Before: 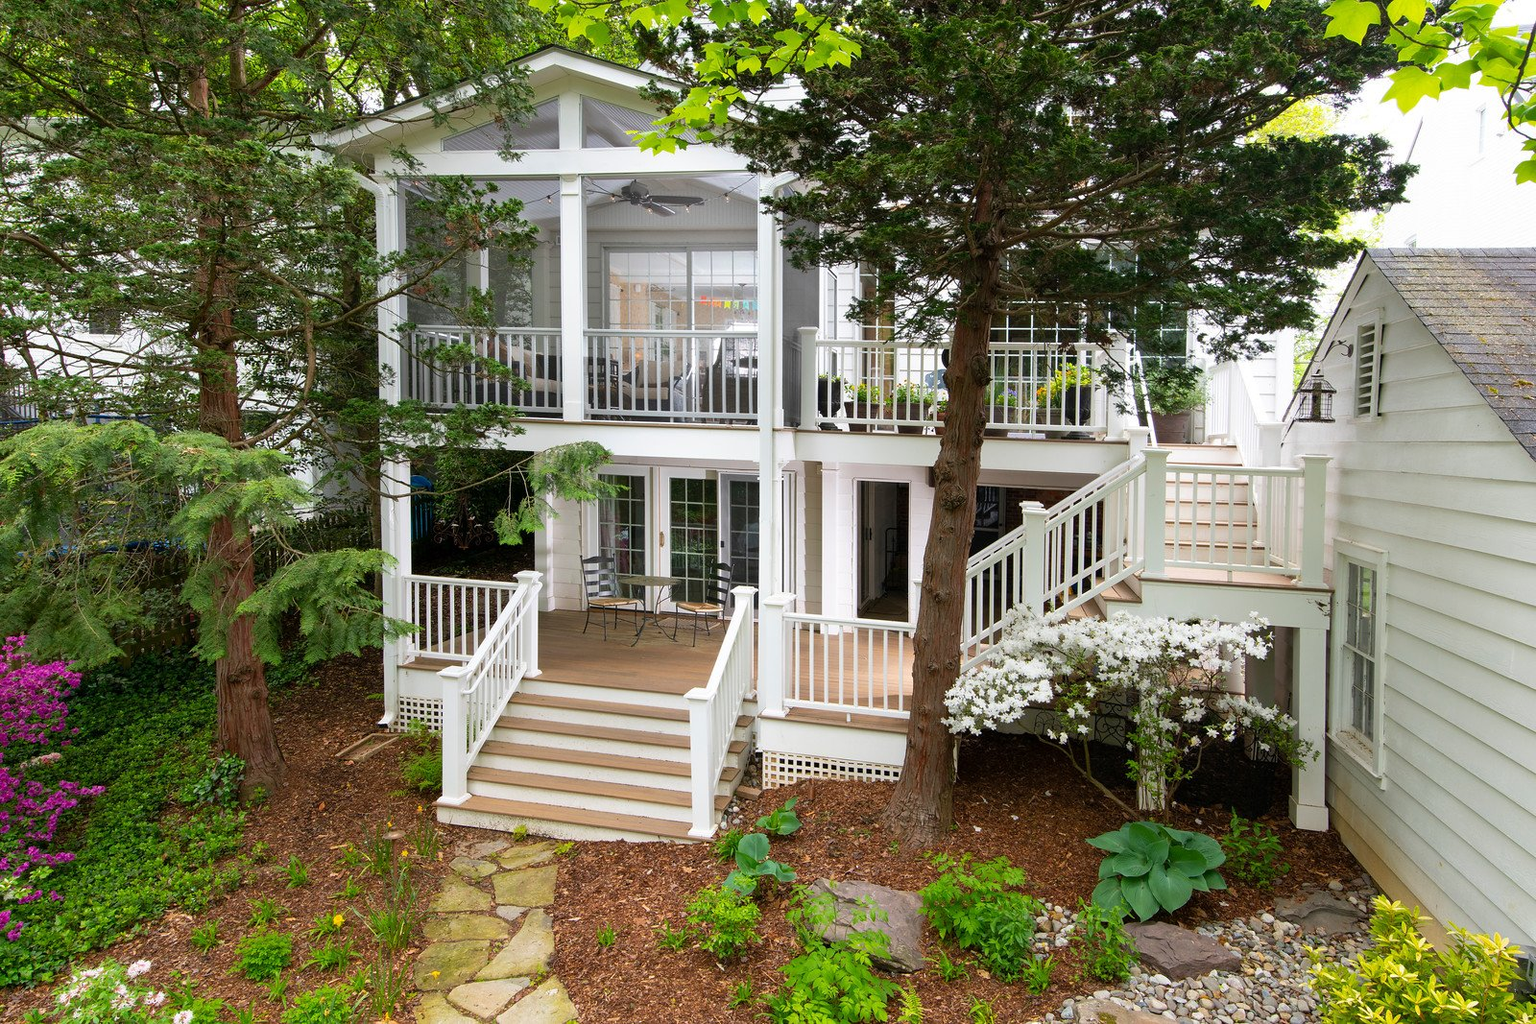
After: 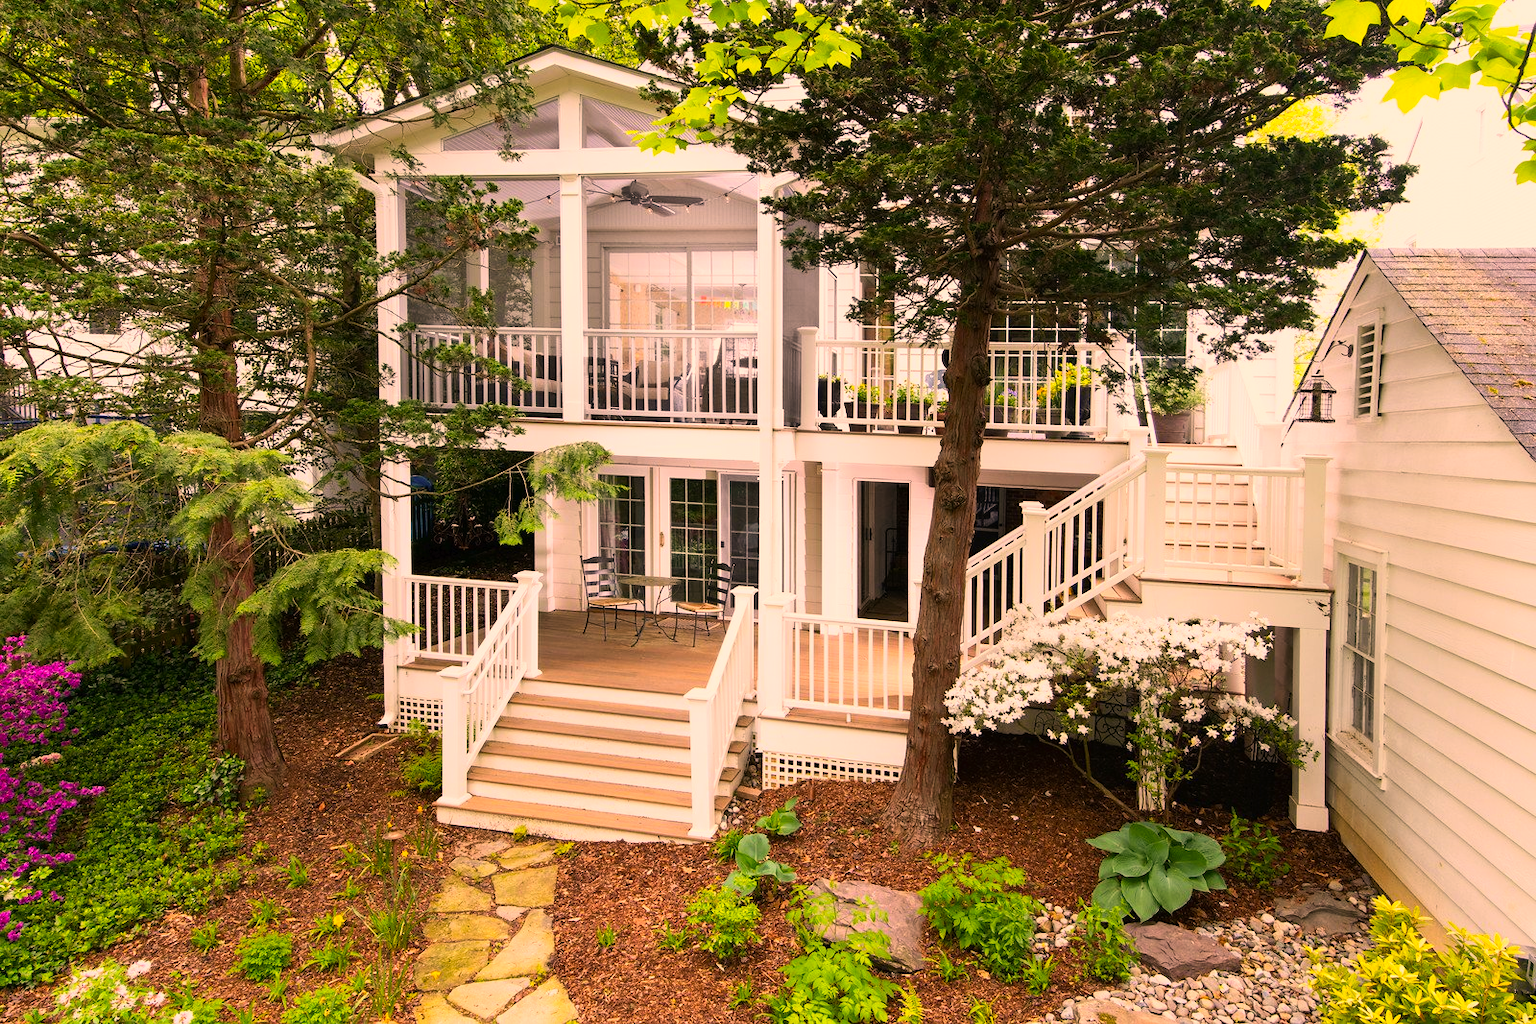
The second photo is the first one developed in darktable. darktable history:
tone curve: curves: ch0 [(0, 0) (0.003, 0.01) (0.011, 0.015) (0.025, 0.023) (0.044, 0.038) (0.069, 0.058) (0.1, 0.093) (0.136, 0.134) (0.177, 0.176) (0.224, 0.221) (0.277, 0.282) (0.335, 0.36) (0.399, 0.438) (0.468, 0.54) (0.543, 0.632) (0.623, 0.724) (0.709, 0.814) (0.801, 0.885) (0.898, 0.947) (1, 1)], color space Lab, linked channels, preserve colors none
color correction: highlights a* 22.34, highlights b* 22.2
